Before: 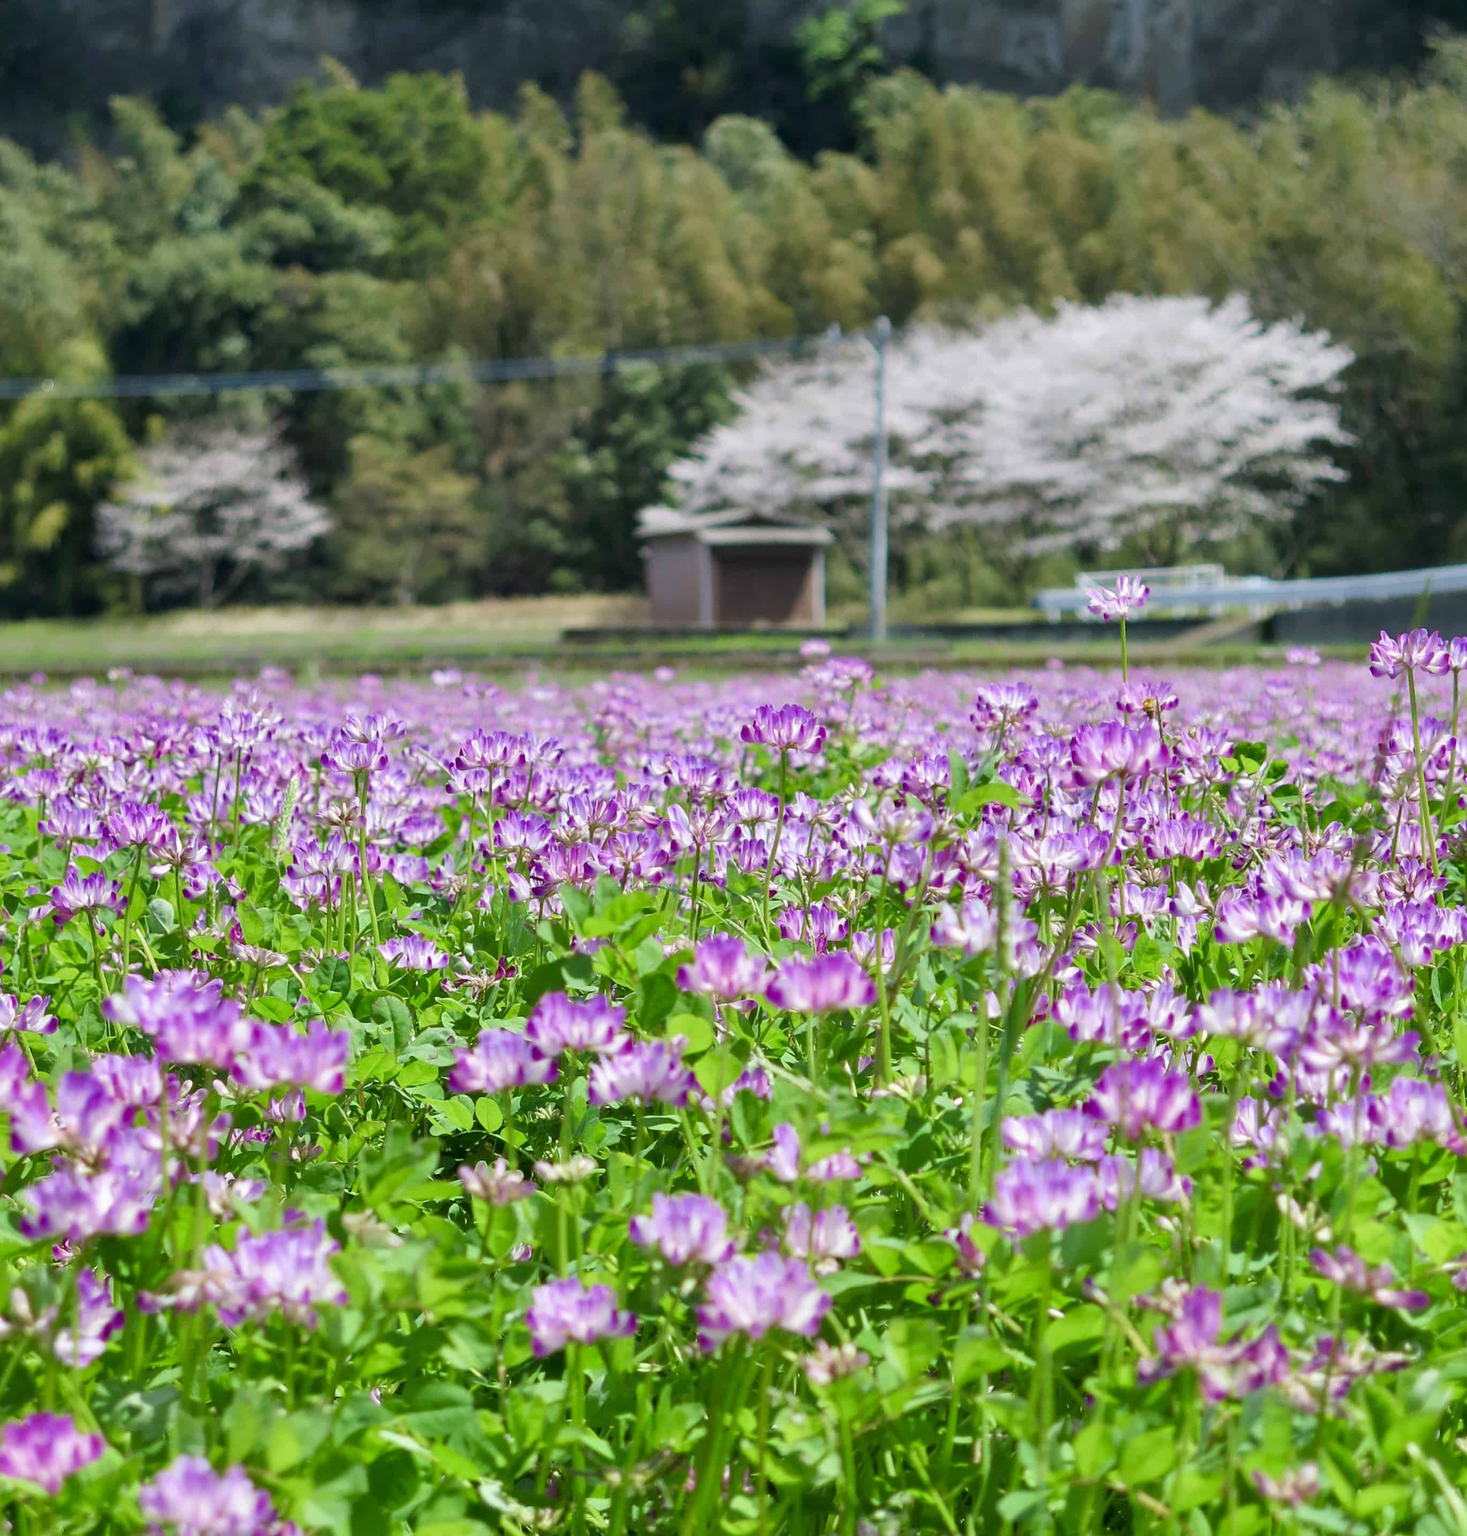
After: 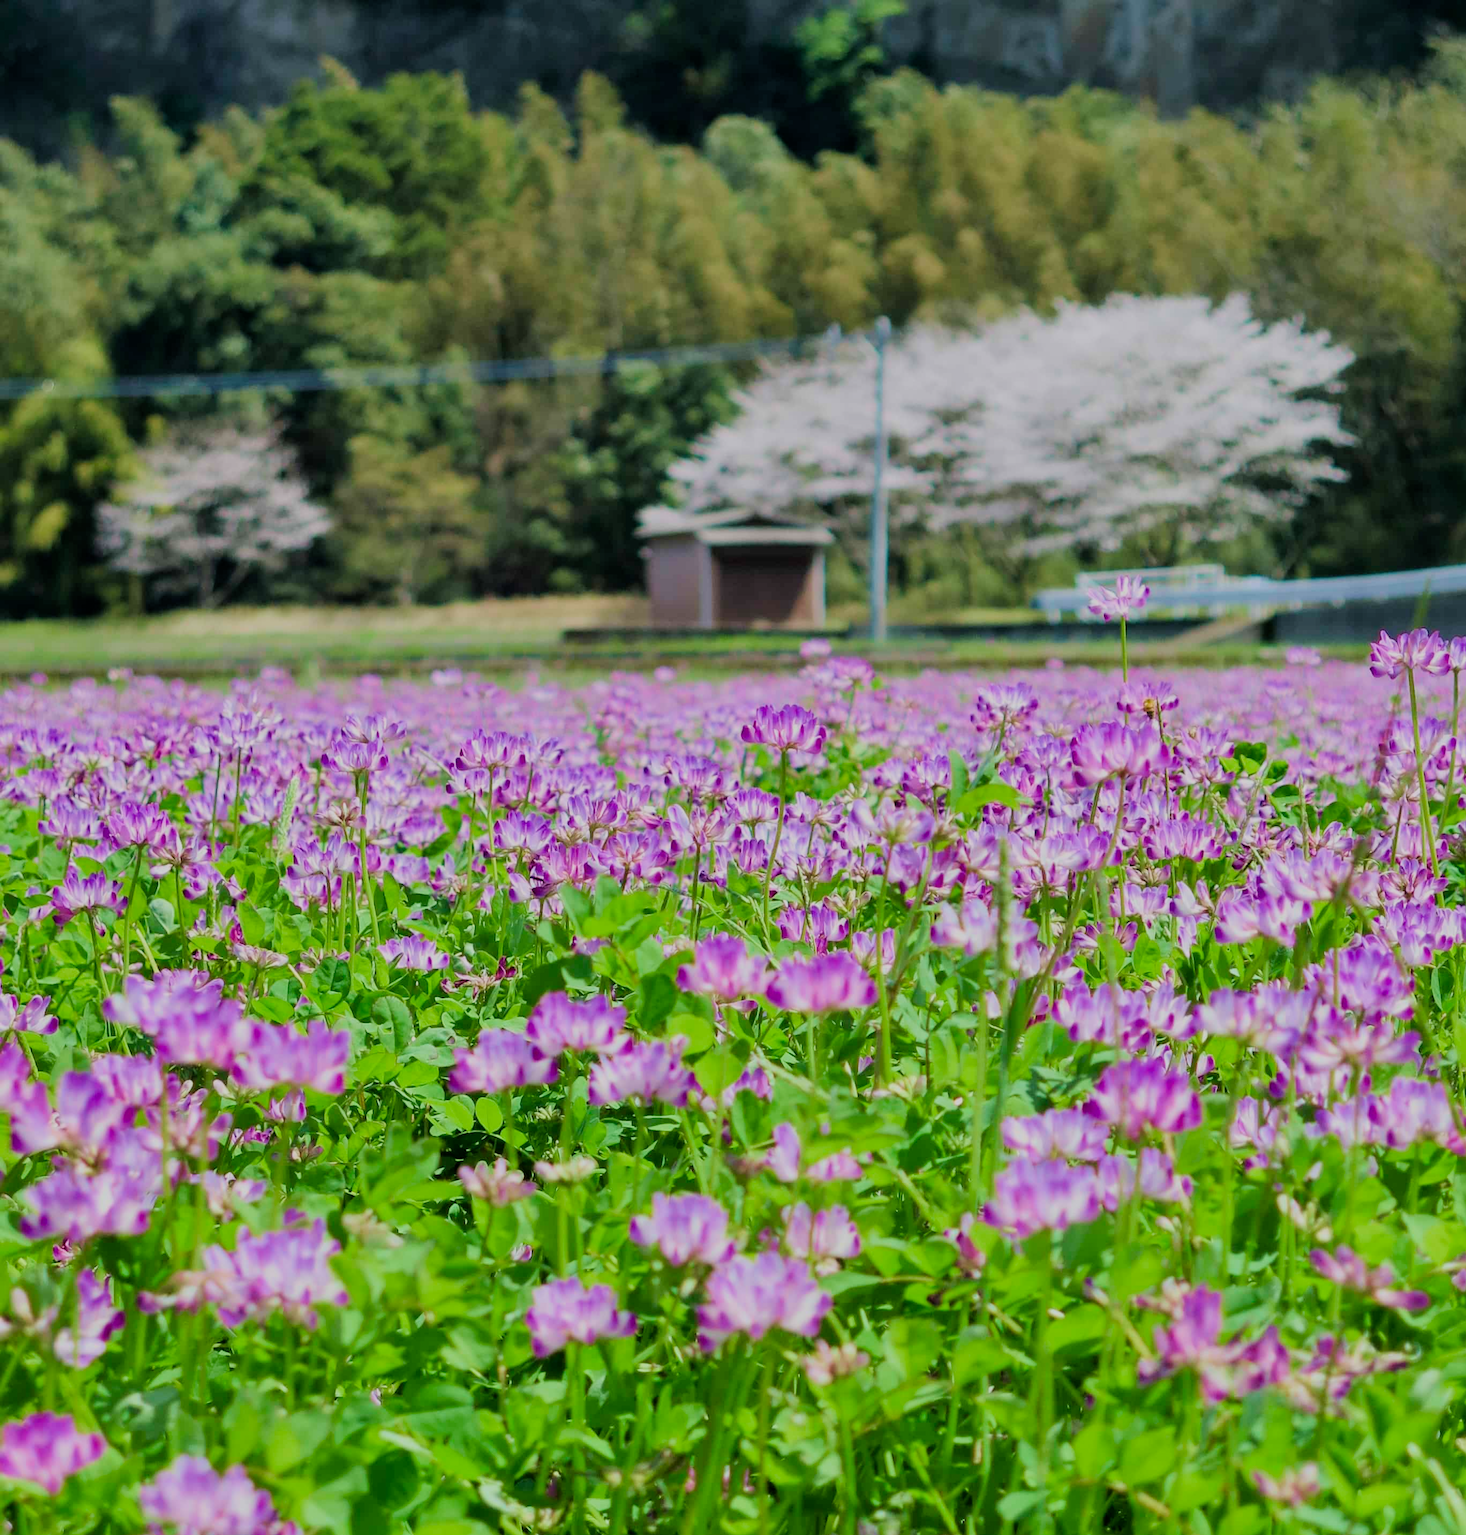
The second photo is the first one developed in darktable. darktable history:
filmic rgb: black relative exposure -7.15 EV, white relative exposure 5.36 EV, hardness 3.02
velvia: on, module defaults
